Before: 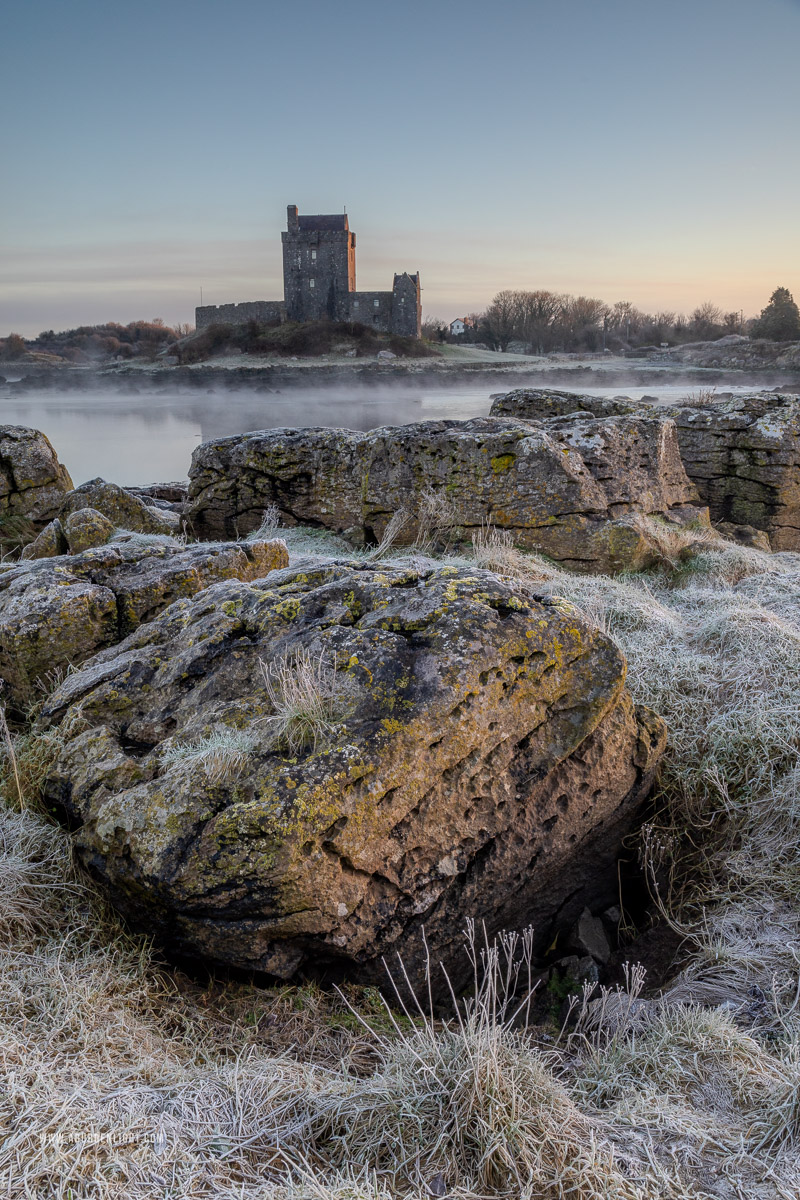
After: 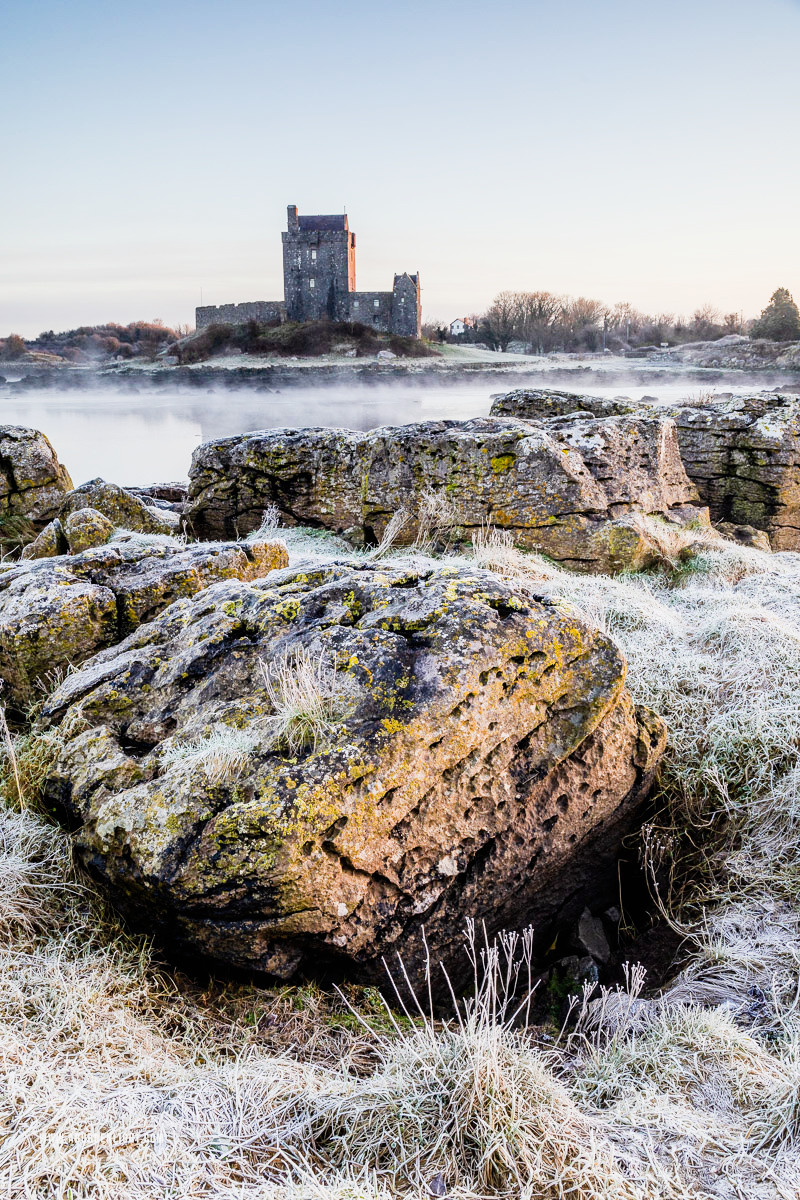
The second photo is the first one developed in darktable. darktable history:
sigmoid: contrast 1.8
exposure: black level correction 0, exposure 0.5 EV, compensate exposure bias true, compensate highlight preservation false
